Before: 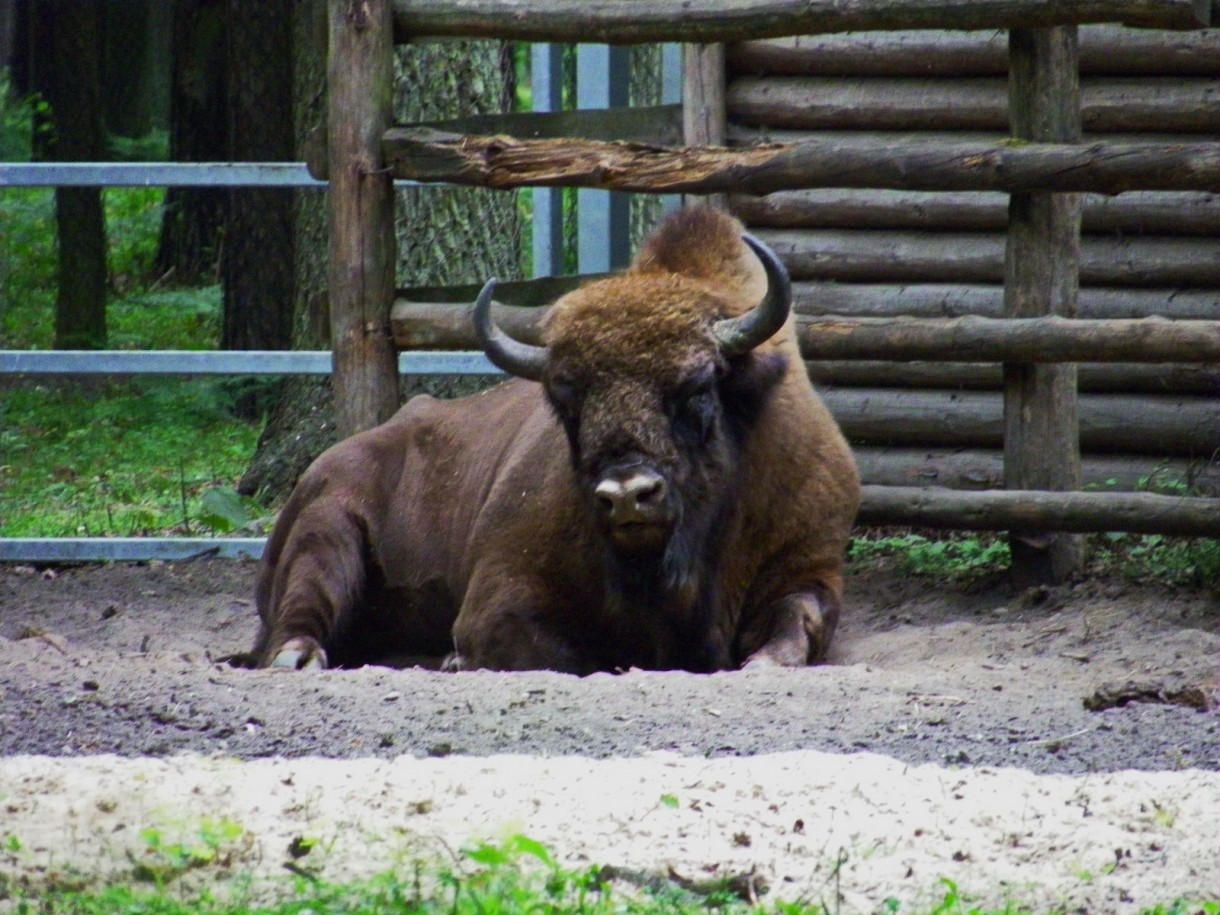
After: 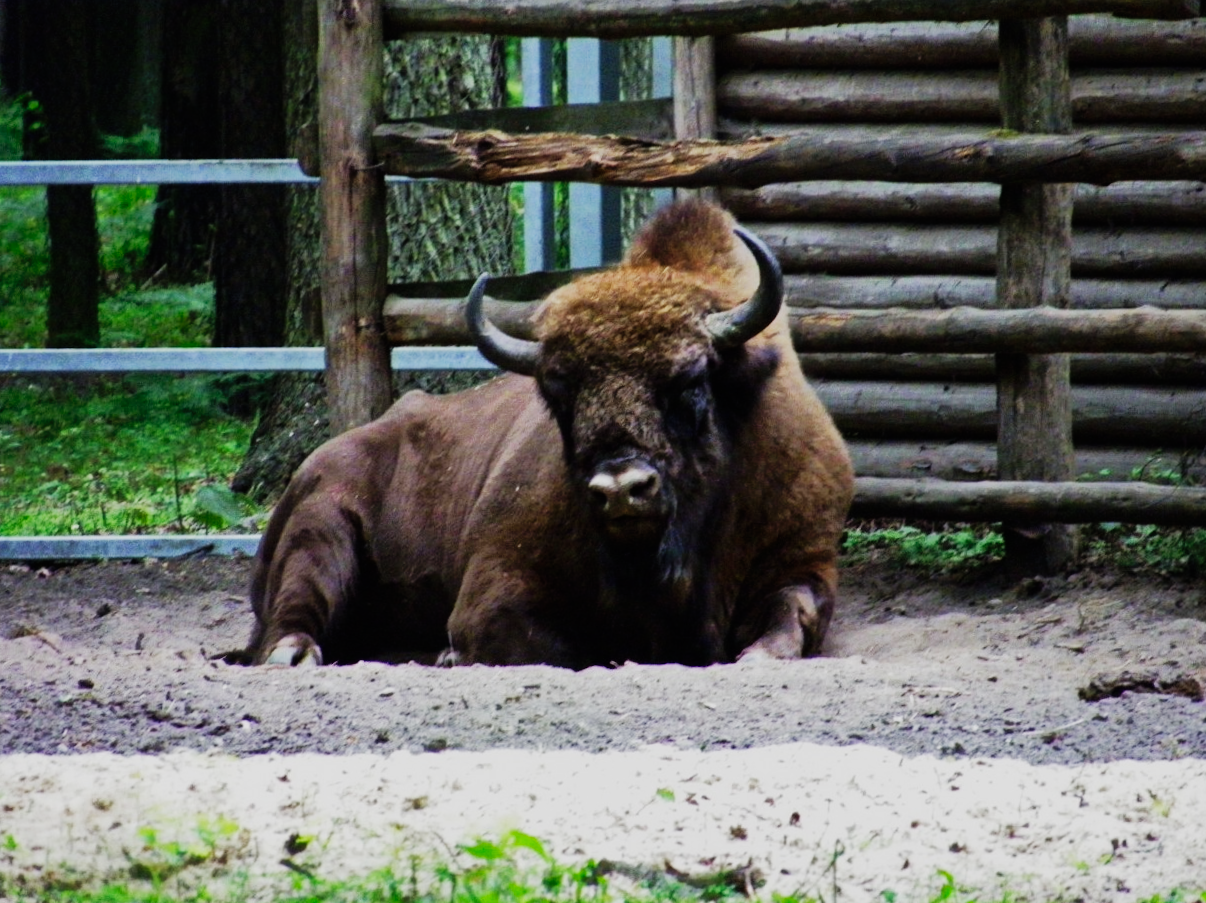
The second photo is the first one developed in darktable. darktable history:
sigmoid: contrast 1.7, skew 0.1, preserve hue 0%, red attenuation 0.1, red rotation 0.035, green attenuation 0.1, green rotation -0.017, blue attenuation 0.15, blue rotation -0.052, base primaries Rec2020
rotate and perspective: rotation -0.45°, automatic cropping original format, crop left 0.008, crop right 0.992, crop top 0.012, crop bottom 0.988
shadows and highlights: on, module defaults
tone equalizer: -8 EV -0.417 EV, -7 EV -0.389 EV, -6 EV -0.333 EV, -5 EV -0.222 EV, -3 EV 0.222 EV, -2 EV 0.333 EV, -1 EV 0.389 EV, +0 EV 0.417 EV, edges refinement/feathering 500, mask exposure compensation -1.57 EV, preserve details no
